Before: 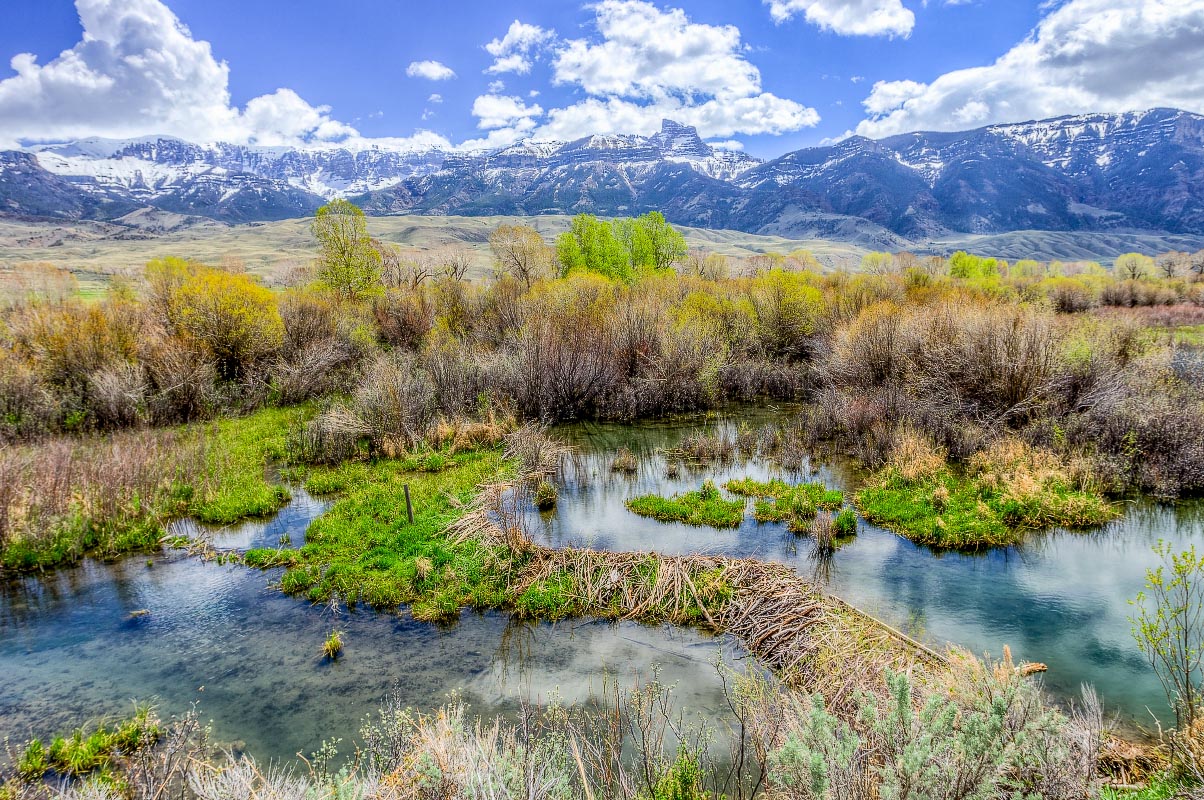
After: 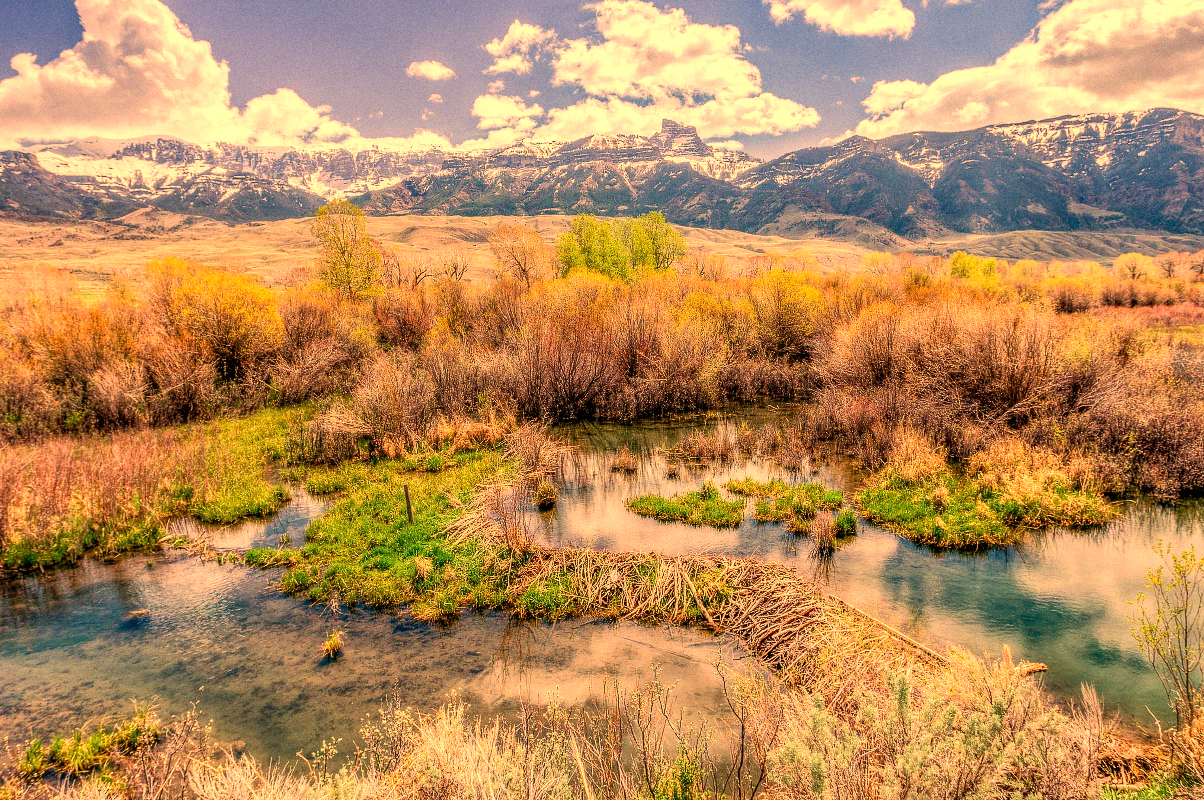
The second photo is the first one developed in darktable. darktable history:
grain: coarseness 0.47 ISO
velvia: strength 10%
white balance: red 1.467, blue 0.684
